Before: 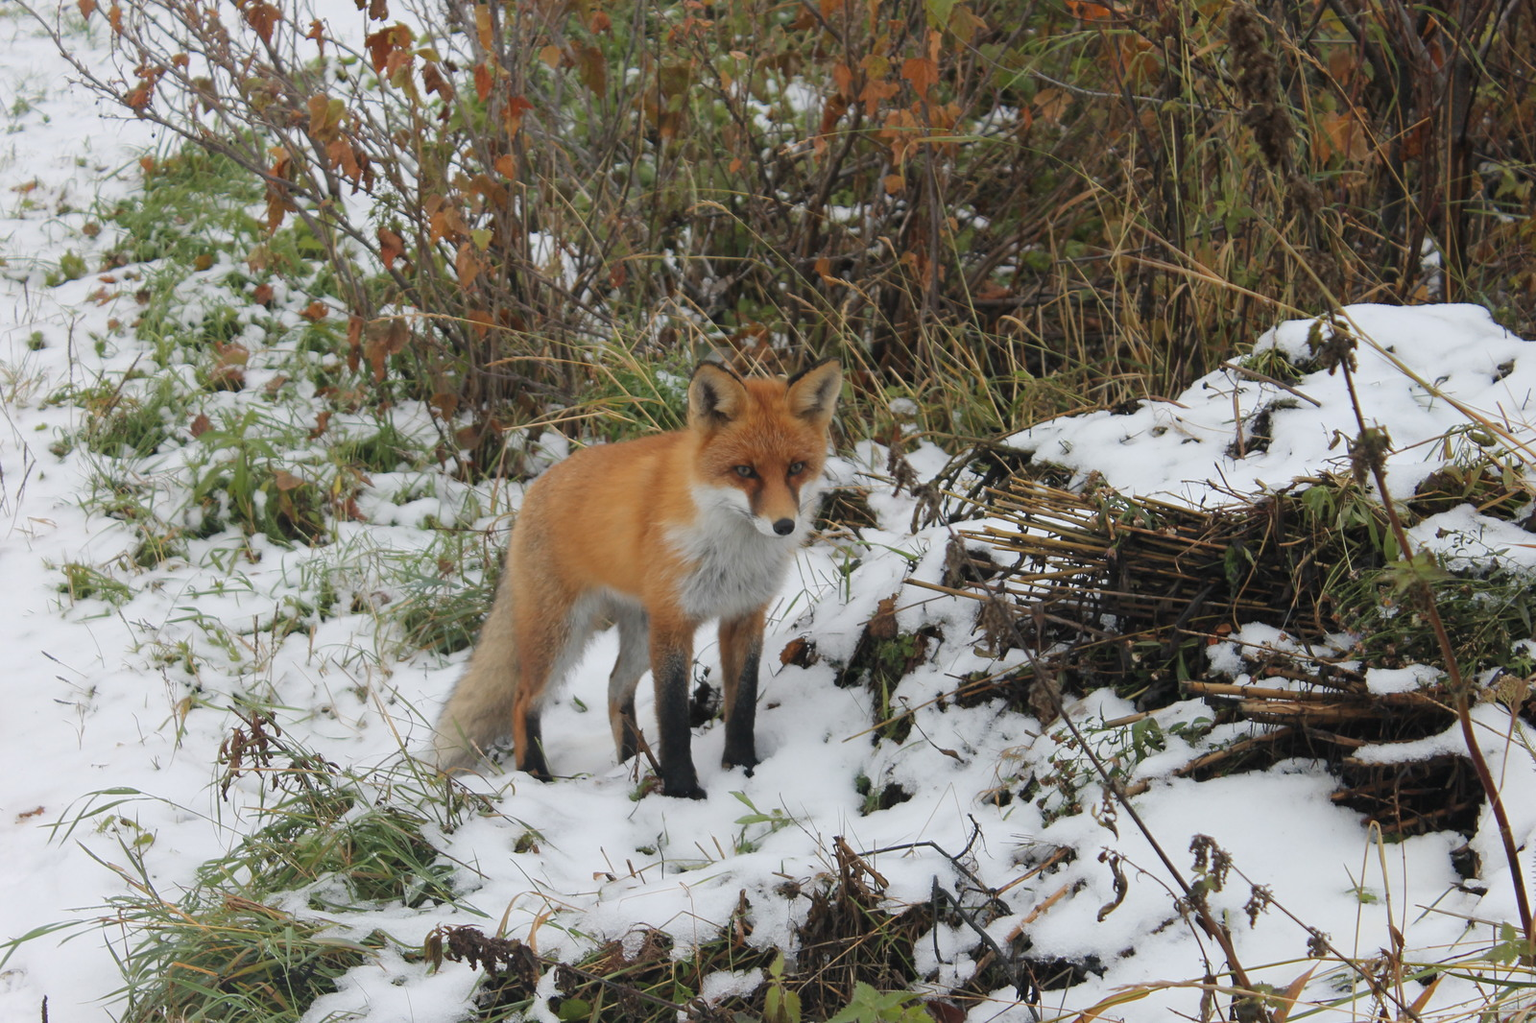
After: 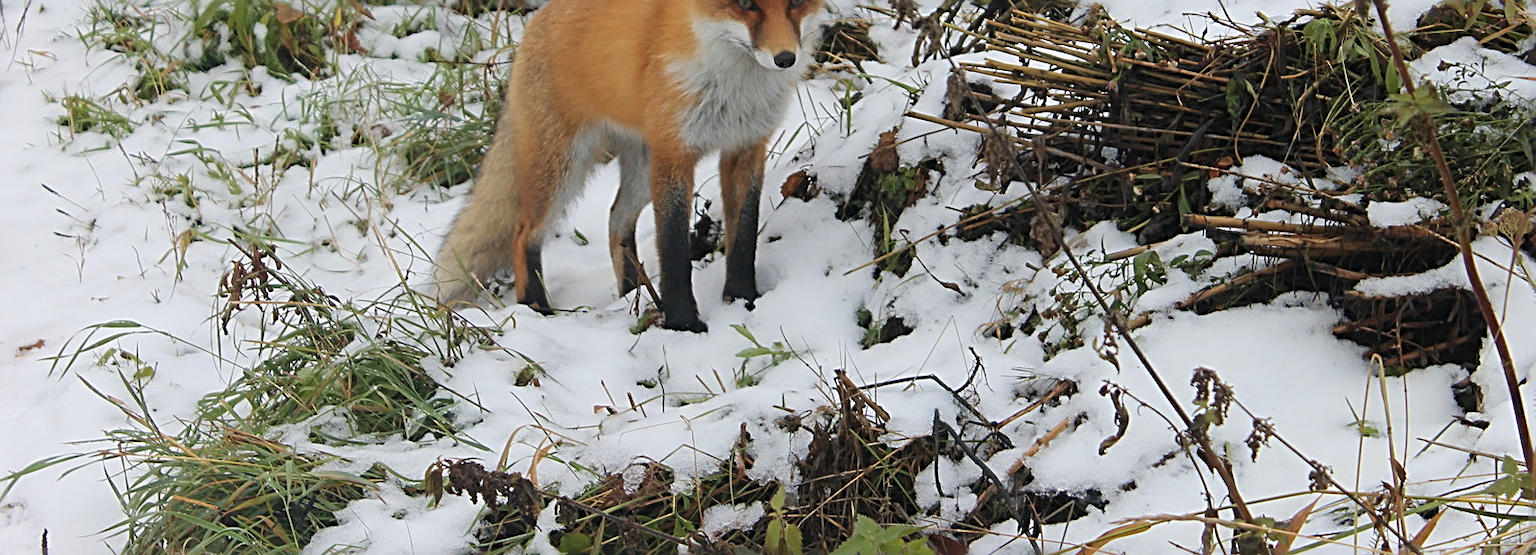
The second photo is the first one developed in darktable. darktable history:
sharpen: radius 2.848, amount 0.719
tone equalizer: on, module defaults
crop and rotate: top 45.713%, right 0.069%
velvia: strength 15.16%
